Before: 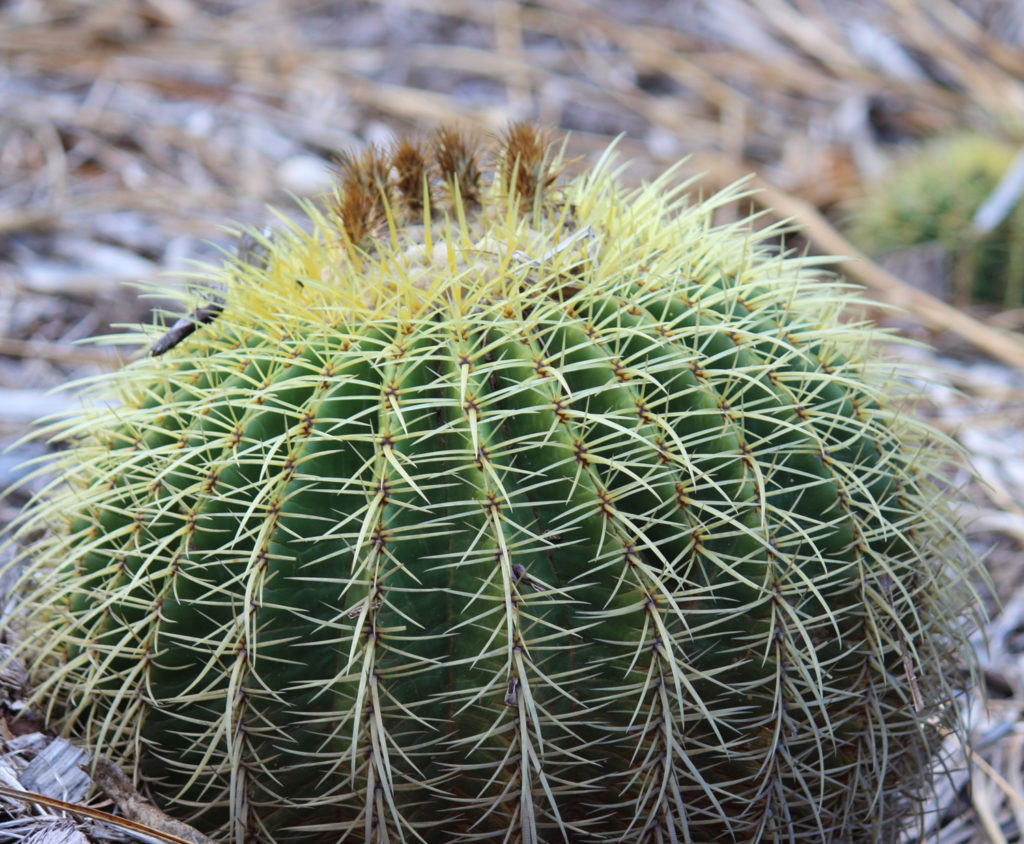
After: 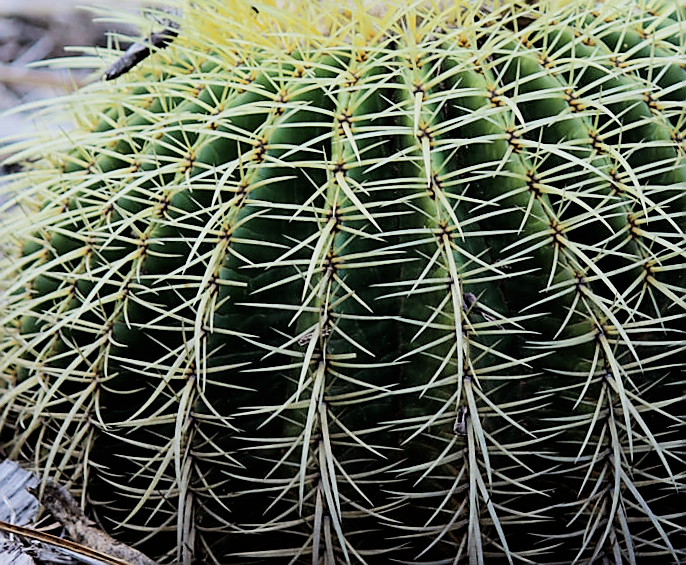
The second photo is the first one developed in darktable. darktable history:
sharpen: radius 1.4, amount 1.25, threshold 0.7
crop and rotate: angle -0.82°, left 3.85%, top 31.828%, right 27.992%
filmic rgb: black relative exposure -5 EV, hardness 2.88, contrast 1.4, highlights saturation mix -30%
exposure: compensate highlight preservation false
